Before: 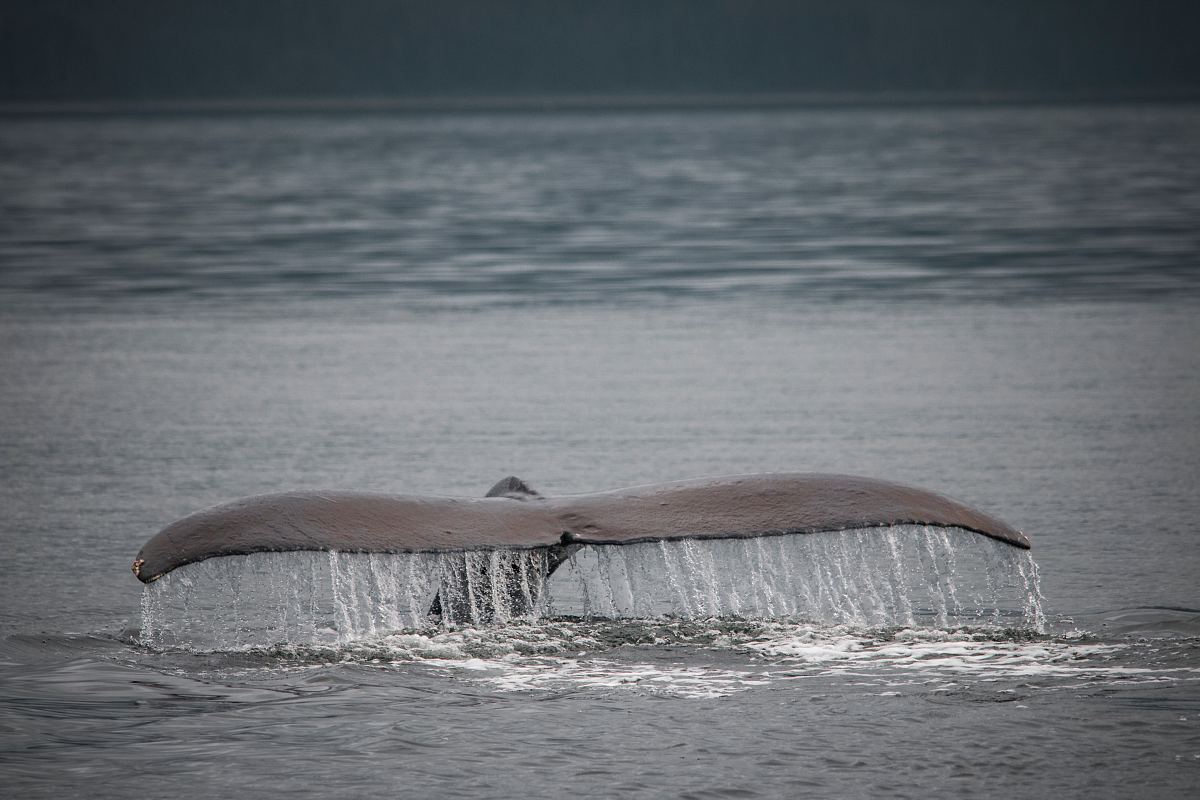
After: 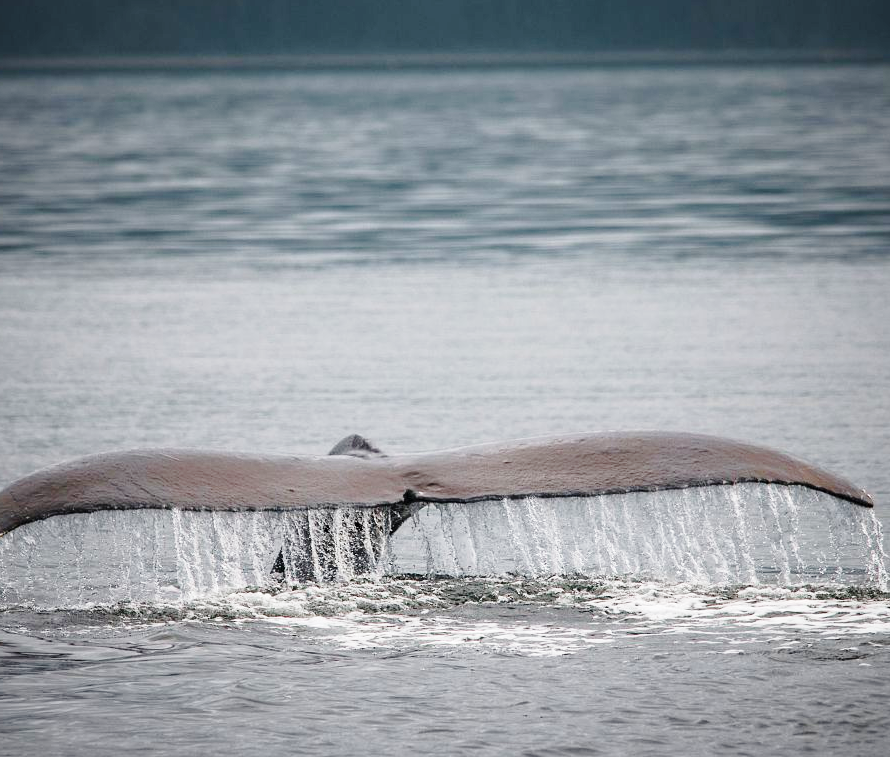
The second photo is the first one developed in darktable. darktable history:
crop and rotate: left 13.15%, top 5.251%, right 12.609%
base curve: curves: ch0 [(0, 0) (0.028, 0.03) (0.121, 0.232) (0.46, 0.748) (0.859, 0.968) (1, 1)], preserve colors none
